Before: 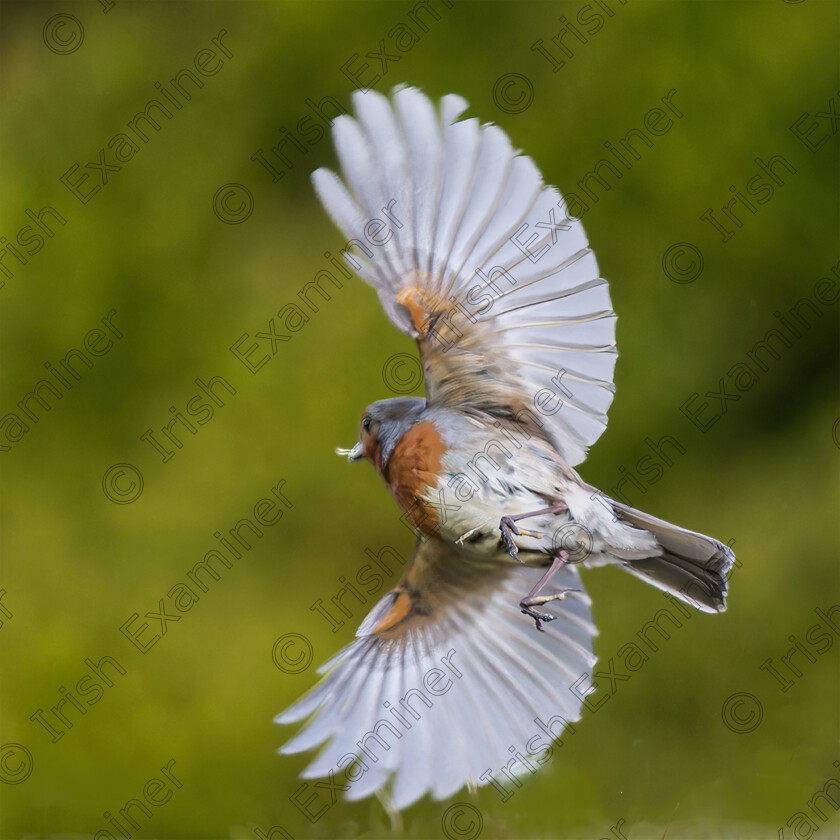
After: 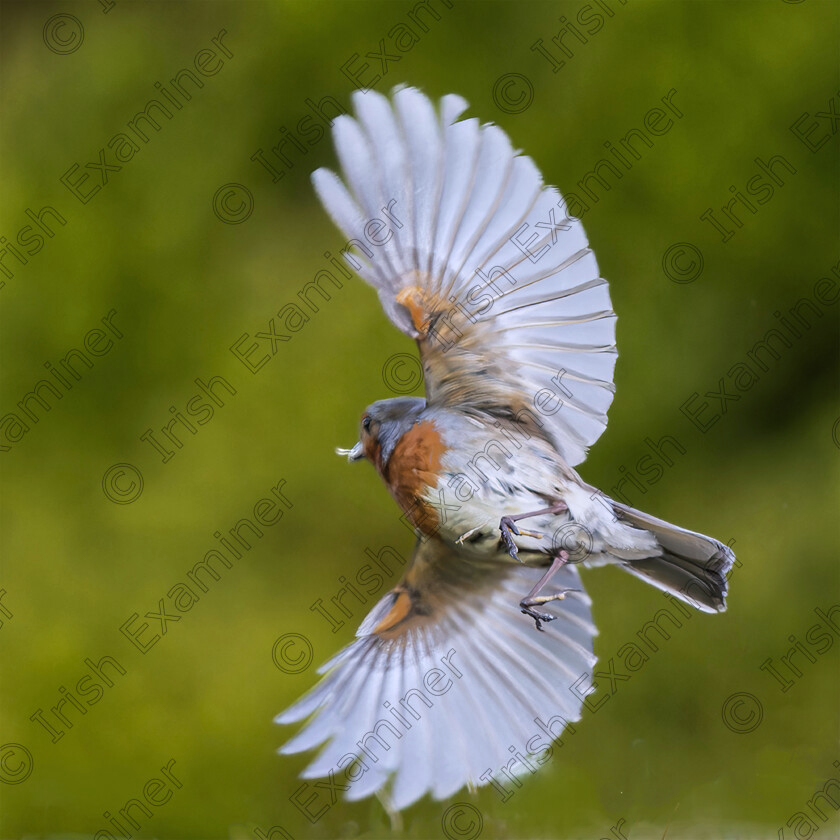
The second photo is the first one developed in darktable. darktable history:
white balance: red 0.984, blue 1.059
base curve: preserve colors none
